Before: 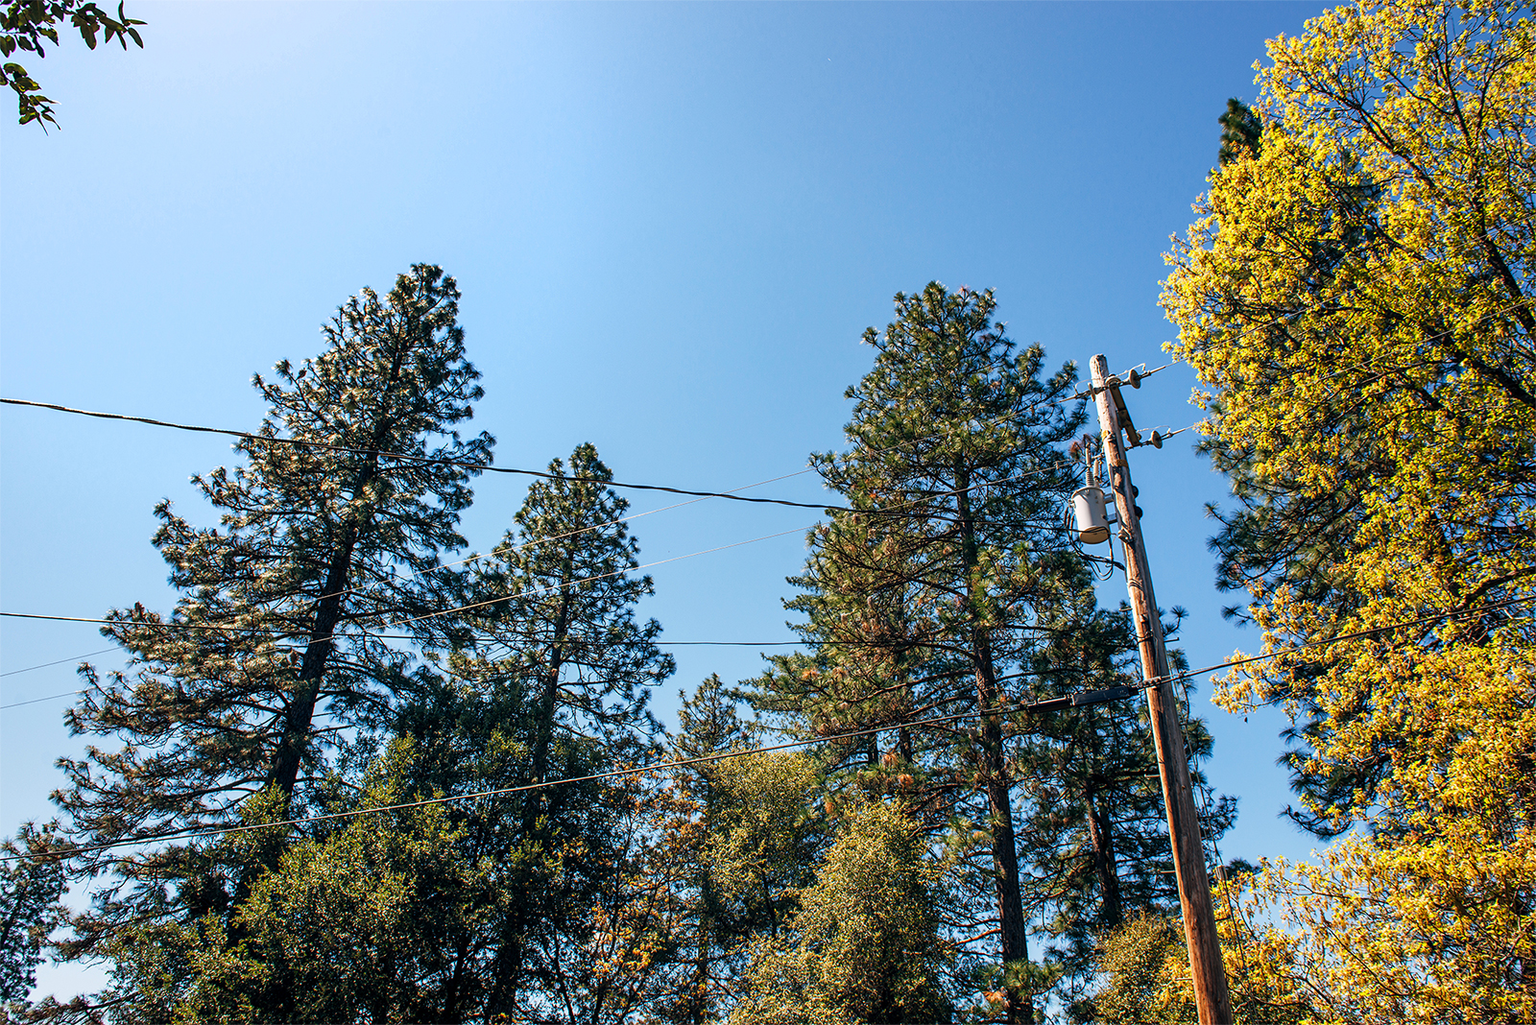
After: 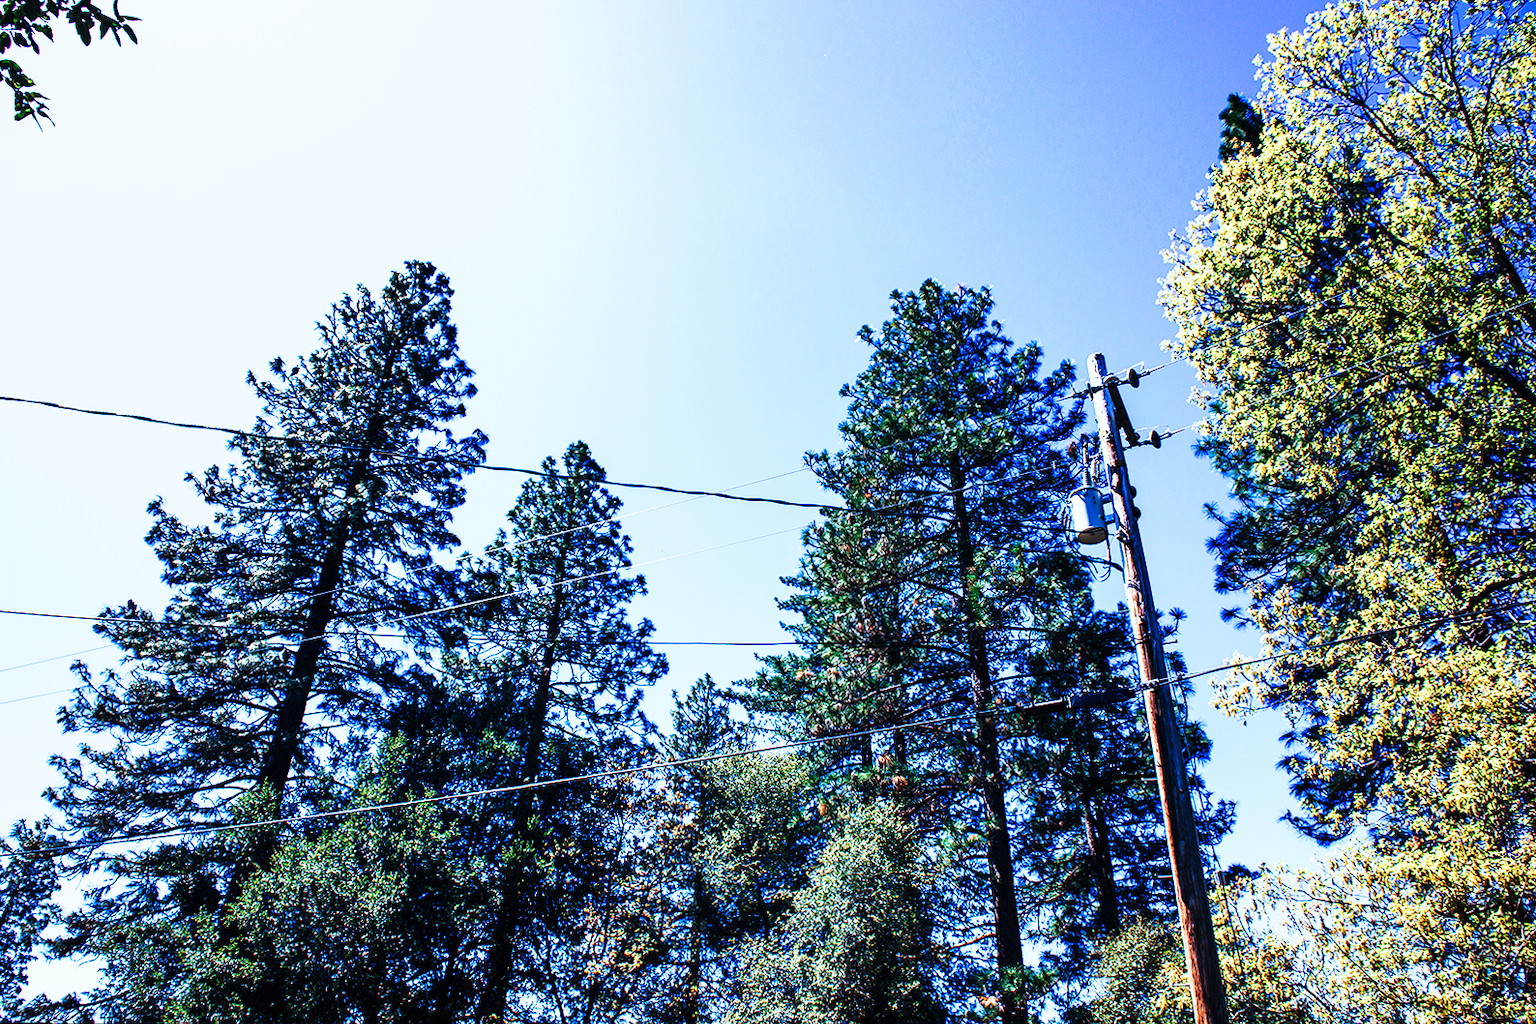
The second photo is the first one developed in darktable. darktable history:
contrast brightness saturation: saturation -0.1
tone curve: curves: ch0 [(0, 0) (0.003, 0.003) (0.011, 0.006) (0.025, 0.012) (0.044, 0.02) (0.069, 0.023) (0.1, 0.029) (0.136, 0.037) (0.177, 0.058) (0.224, 0.084) (0.277, 0.137) (0.335, 0.209) (0.399, 0.336) (0.468, 0.478) (0.543, 0.63) (0.623, 0.789) (0.709, 0.903) (0.801, 0.967) (0.898, 0.987) (1, 1)], preserve colors none
rotate and perspective: rotation 0.192°, lens shift (horizontal) -0.015, crop left 0.005, crop right 0.996, crop top 0.006, crop bottom 0.99
color calibration: illuminant as shot in camera, x 0.442, y 0.413, temperature 2903.13 K
